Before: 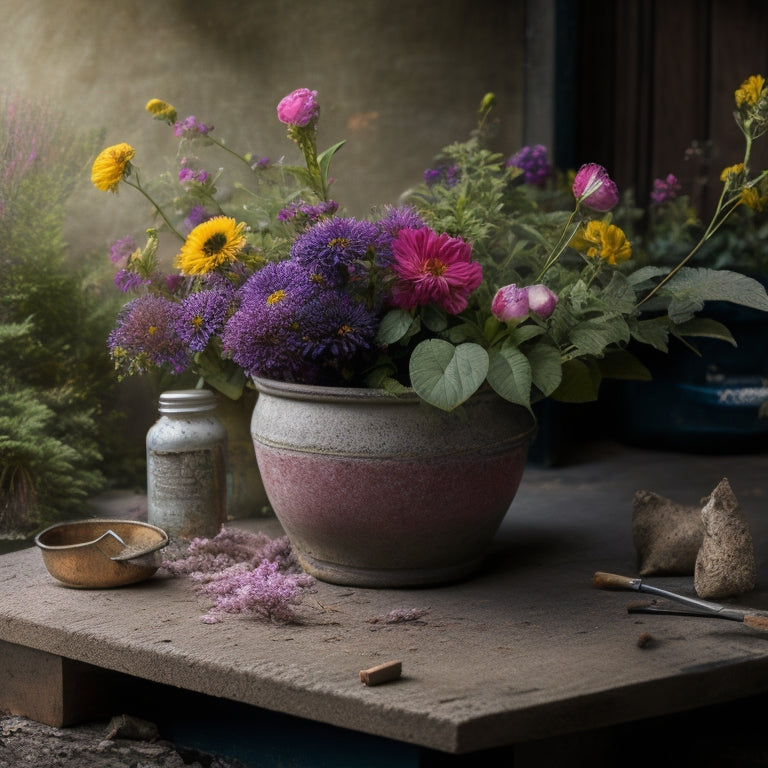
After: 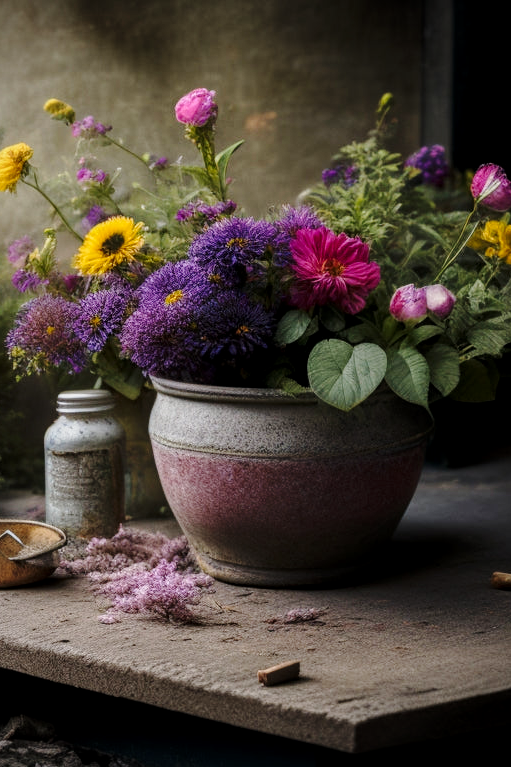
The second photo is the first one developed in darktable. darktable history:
exposure: black level correction 0, exposure -0.719 EV, compensate highlight preservation false
crop and rotate: left 13.372%, right 20.066%
tone equalizer: mask exposure compensation -0.51 EV
base curve: curves: ch0 [(0, 0) (0.028, 0.03) (0.121, 0.232) (0.46, 0.748) (0.859, 0.968) (1, 1)], preserve colors none
local contrast: detail 130%
vignetting: fall-off radius 61.24%
